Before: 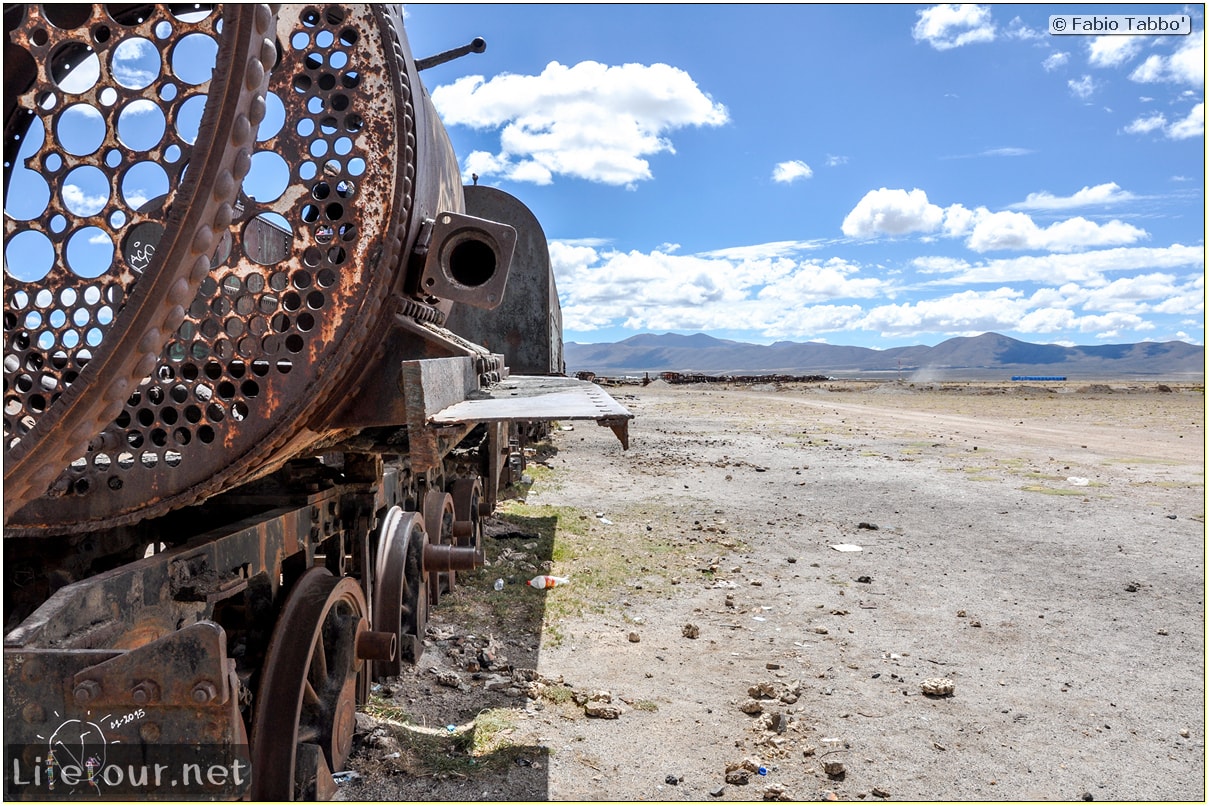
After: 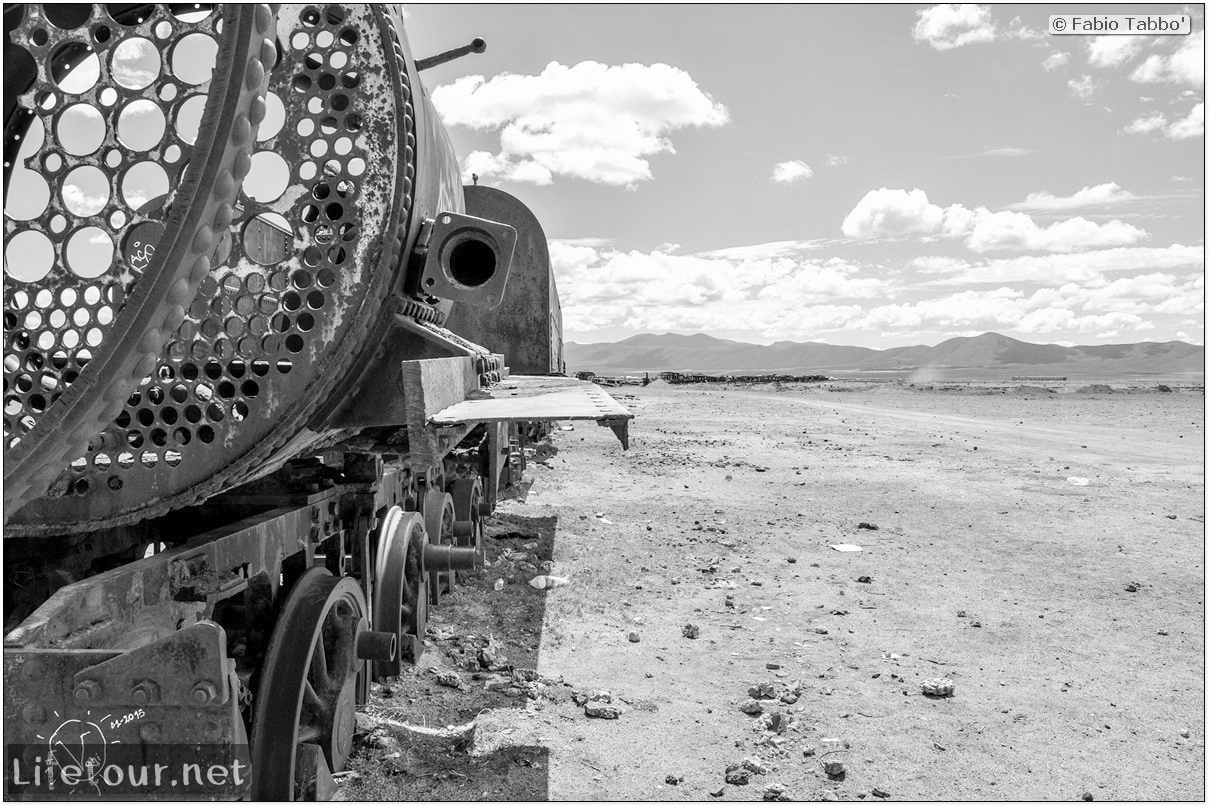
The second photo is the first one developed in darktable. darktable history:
levels: levels [0, 0.445, 1]
color calibration: output gray [0.28, 0.41, 0.31, 0], gray › normalize channels true, illuminant as shot in camera, x 0.358, y 0.373, temperature 4628.91 K, gamut compression 0.006
